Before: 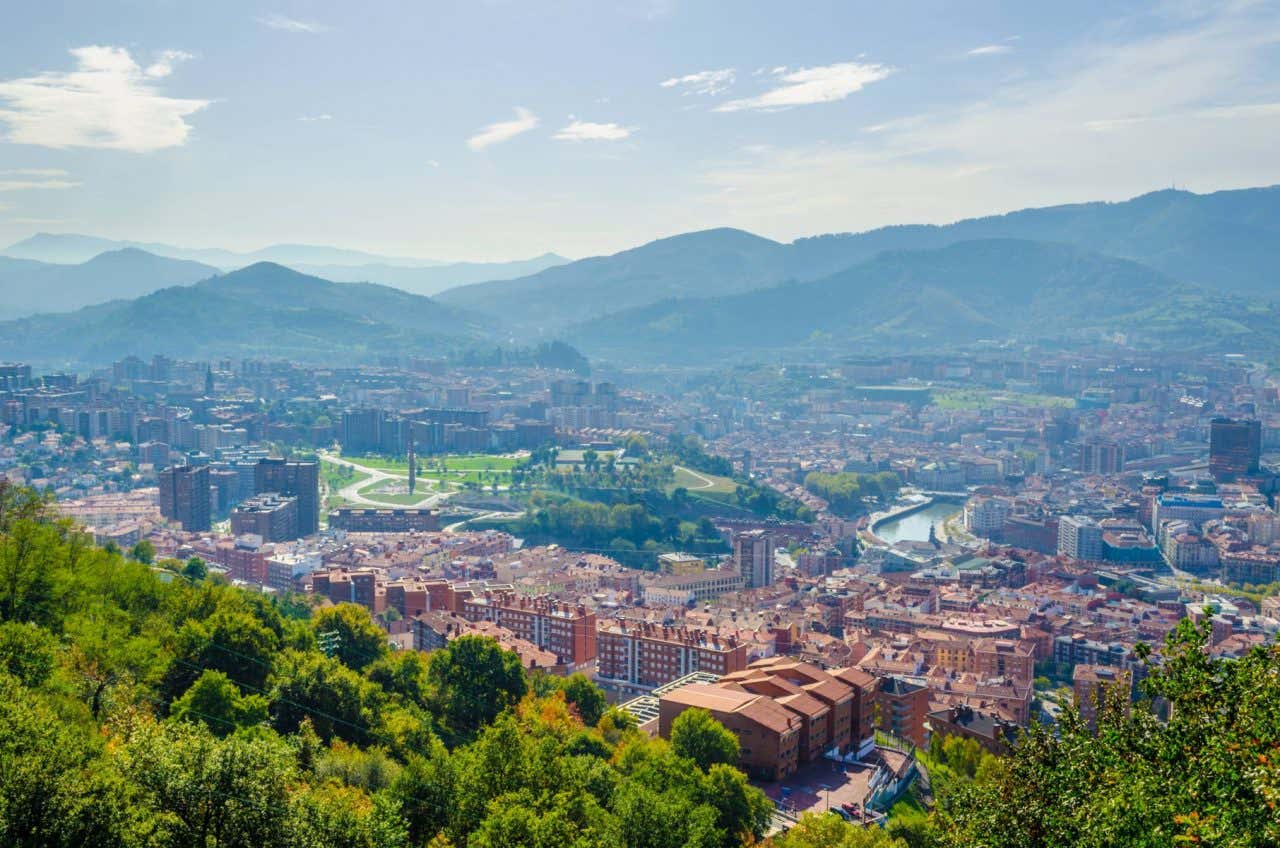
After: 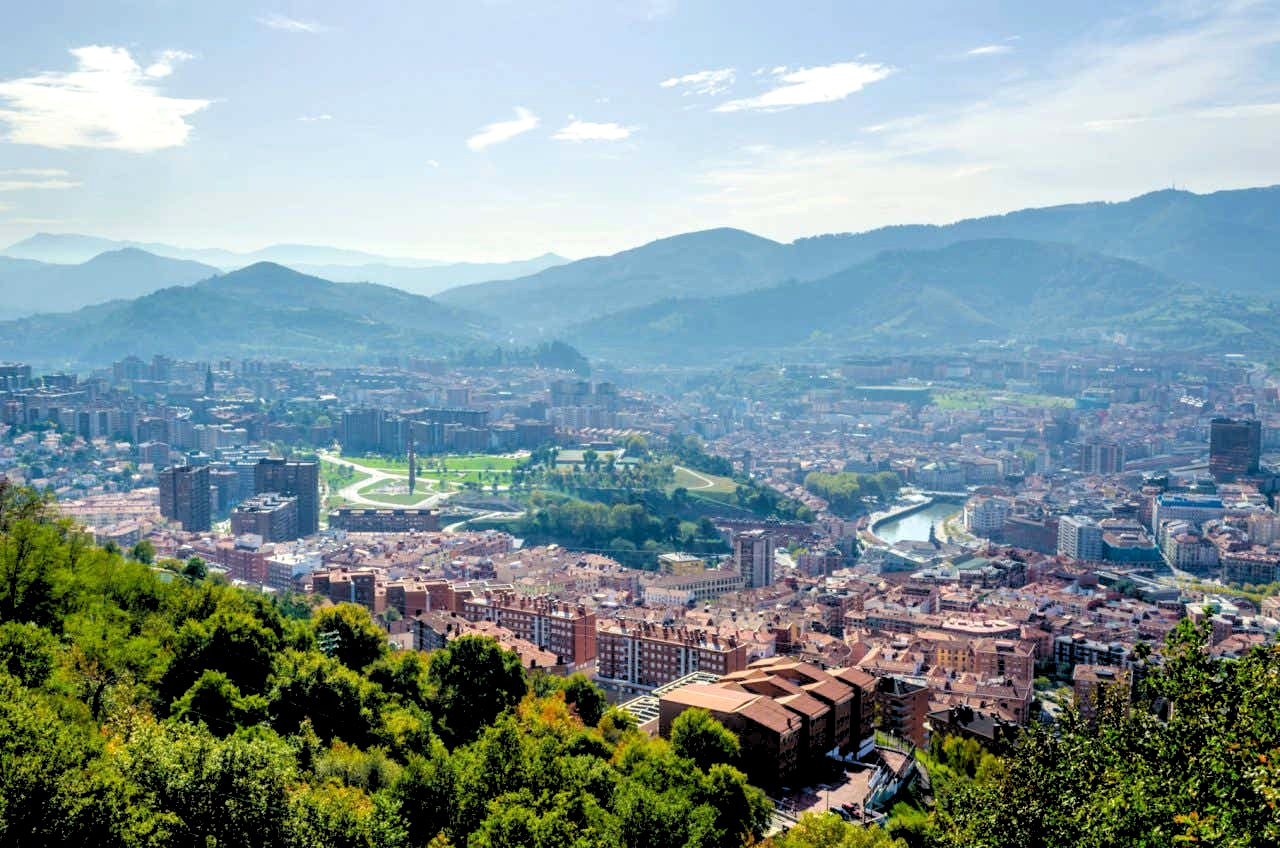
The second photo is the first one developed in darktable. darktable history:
levels: levels [0, 0.476, 0.951]
rgb levels: levels [[0.034, 0.472, 0.904], [0, 0.5, 1], [0, 0.5, 1]]
